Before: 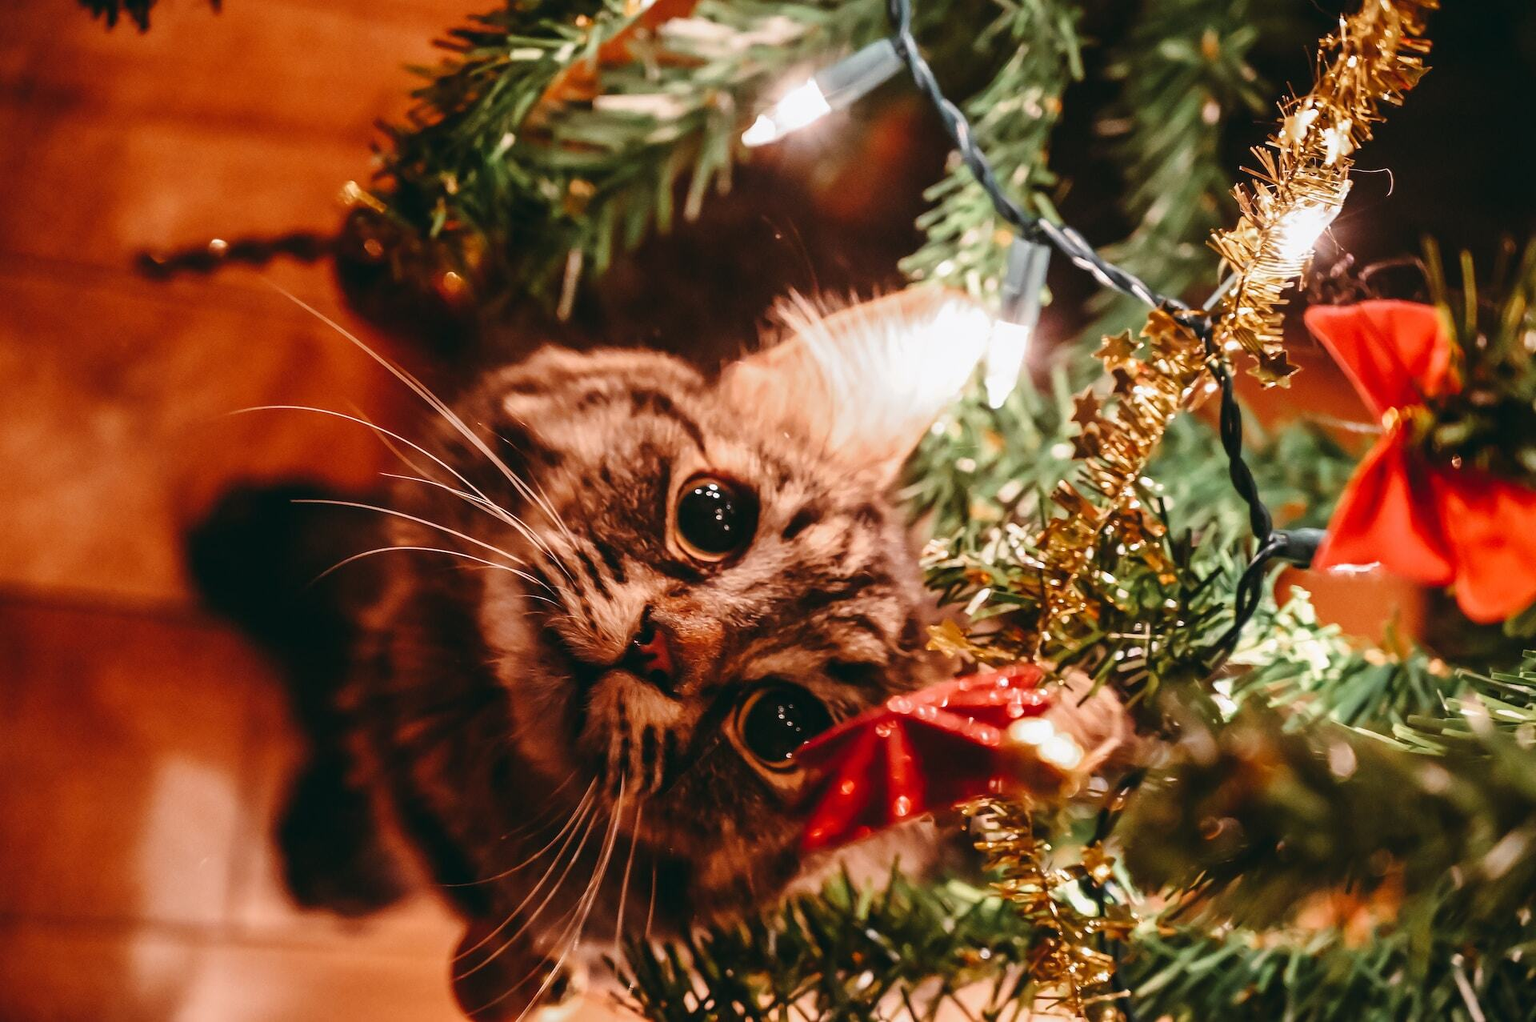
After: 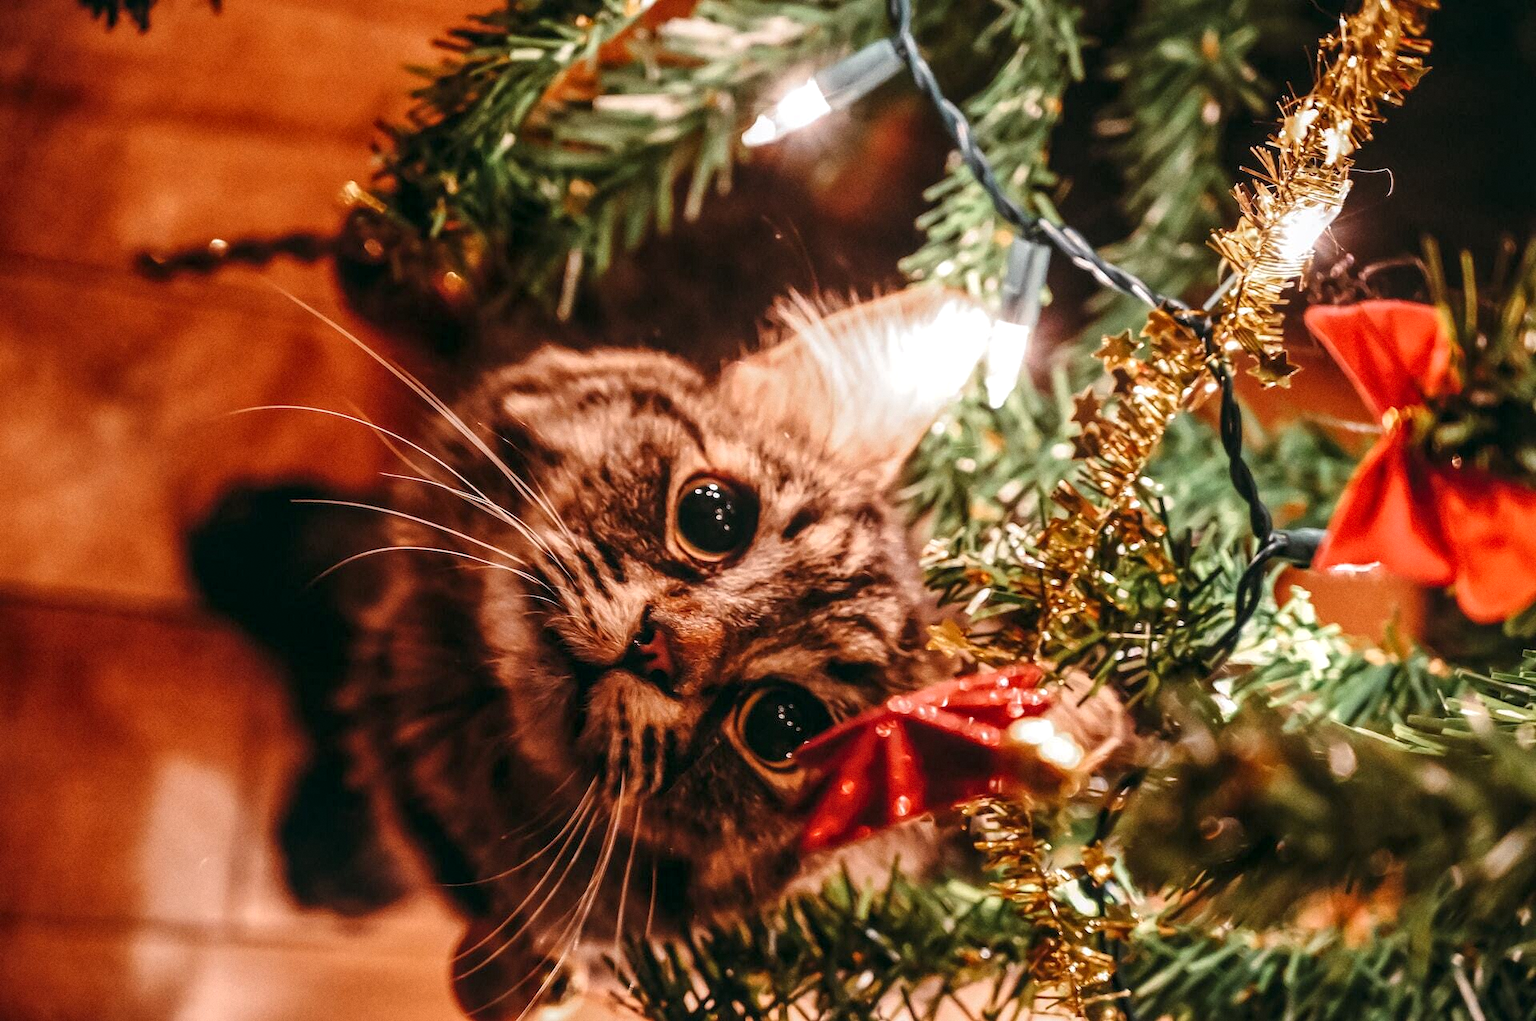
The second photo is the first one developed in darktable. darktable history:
local contrast: highlights 99%, shadows 86%, detail 160%, midtone range 0.2
grain: coarseness 0.09 ISO, strength 16.61%
